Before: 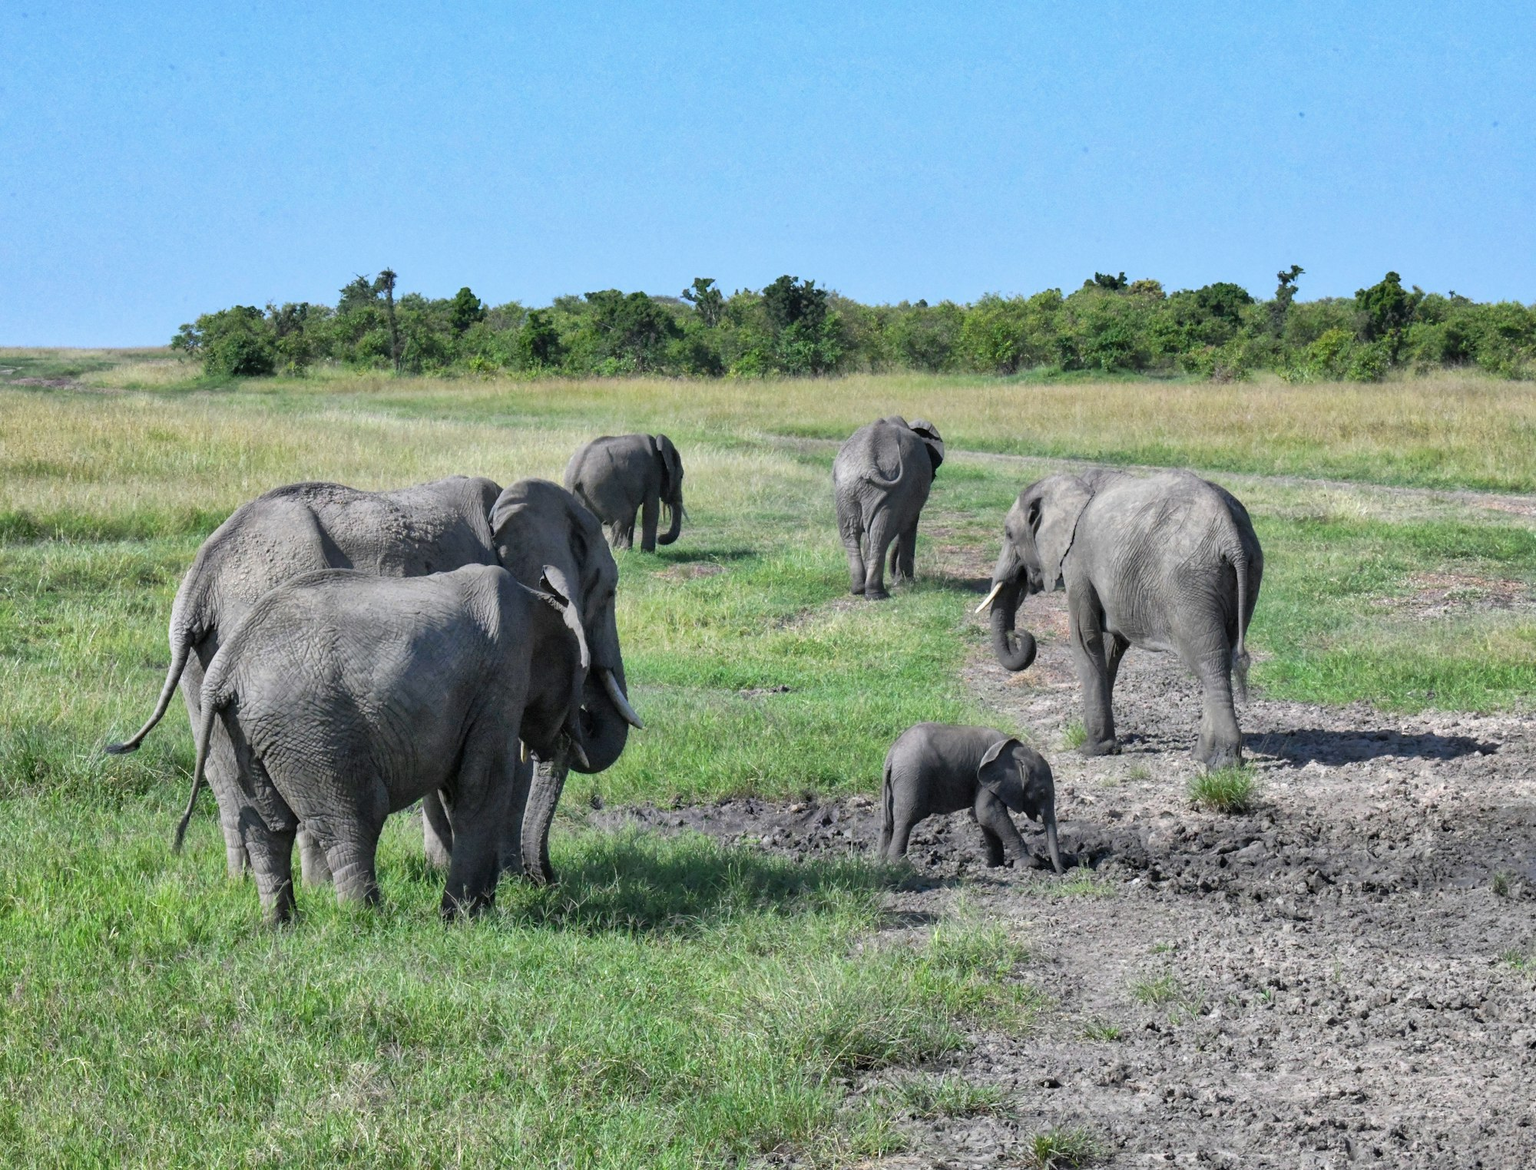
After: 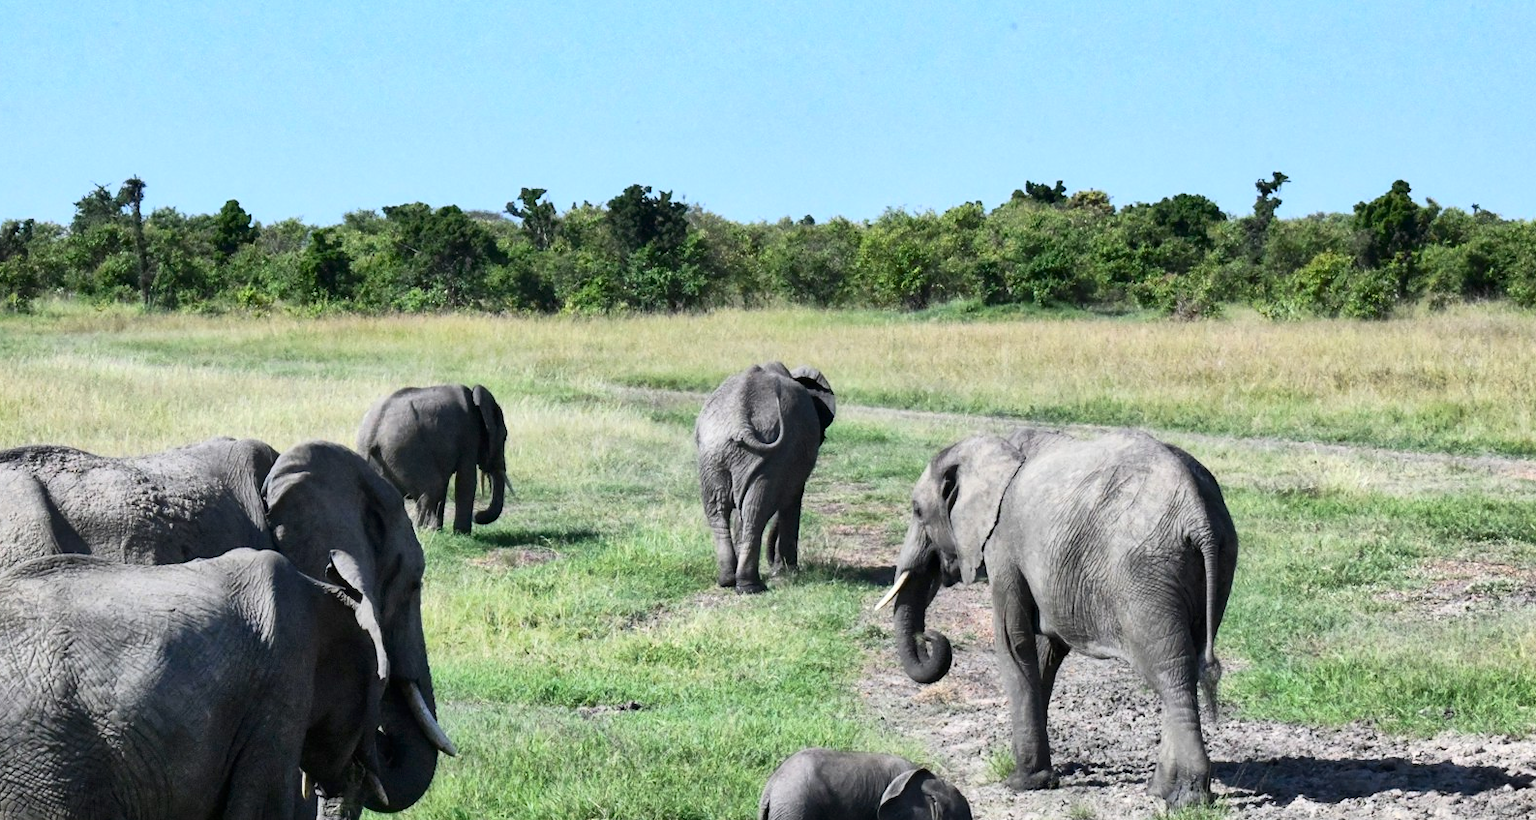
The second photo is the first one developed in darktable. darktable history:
crop: left 18.322%, top 11.077%, right 2.281%, bottom 33.276%
contrast brightness saturation: contrast 0.271
